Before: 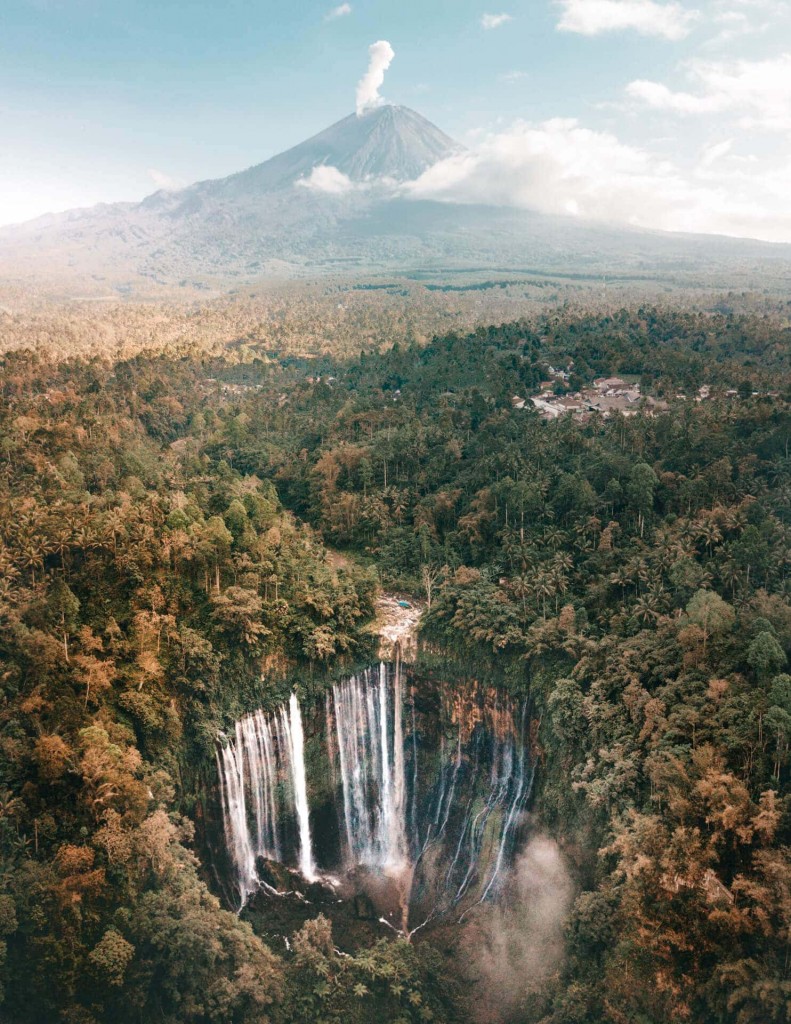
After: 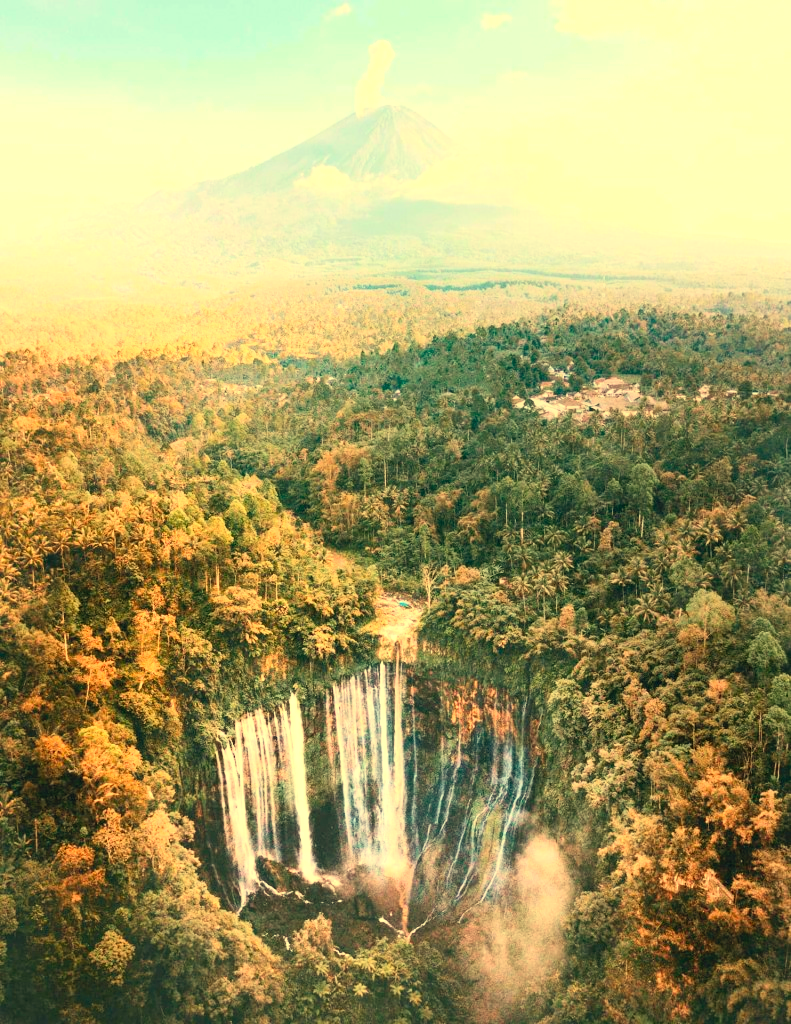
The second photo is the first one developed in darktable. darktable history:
white balance: red 1.08, blue 0.791
exposure: black level correction 0.001, exposure 0.5 EV, compensate exposure bias true, compensate highlight preservation false
contrast brightness saturation: contrast 0.24, brightness 0.26, saturation 0.39
